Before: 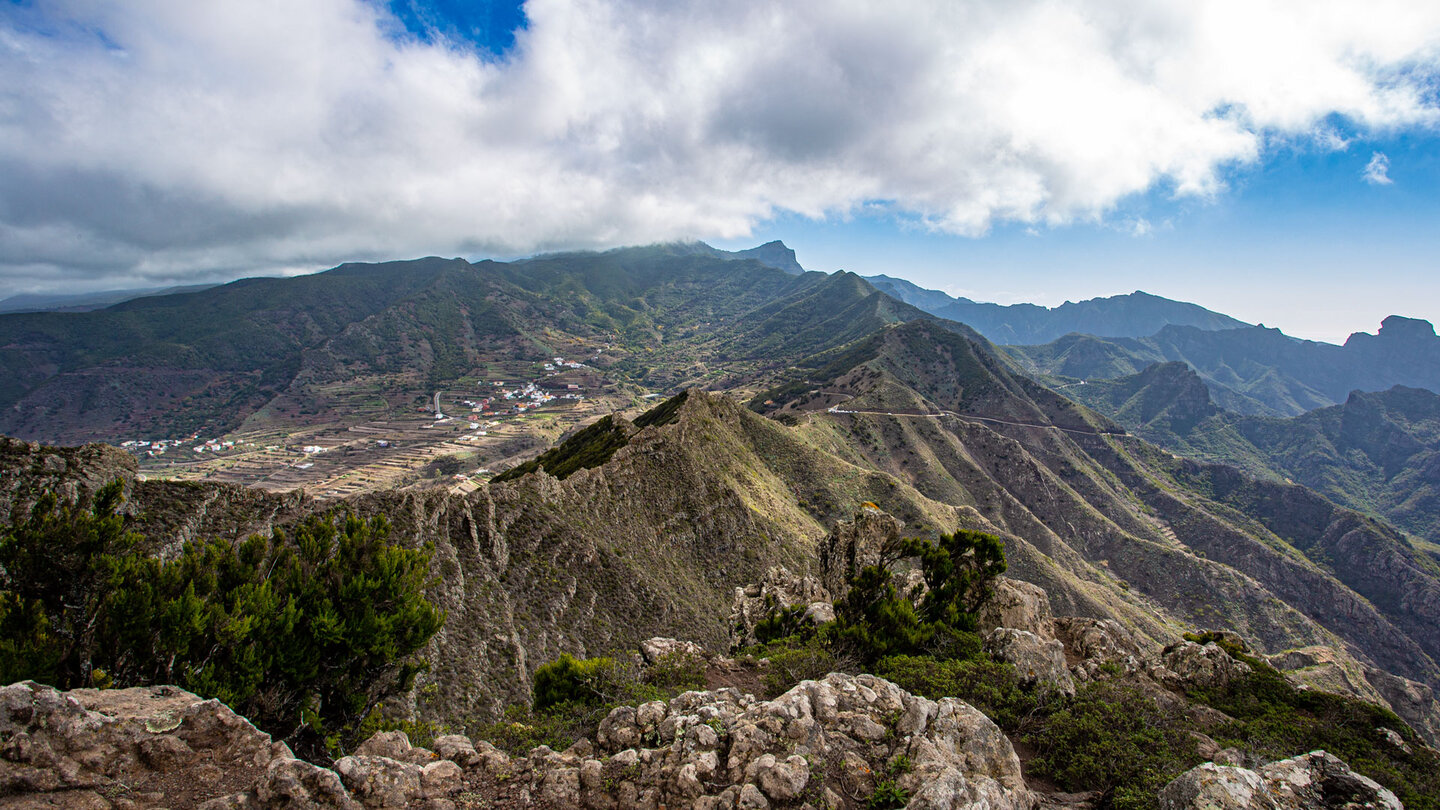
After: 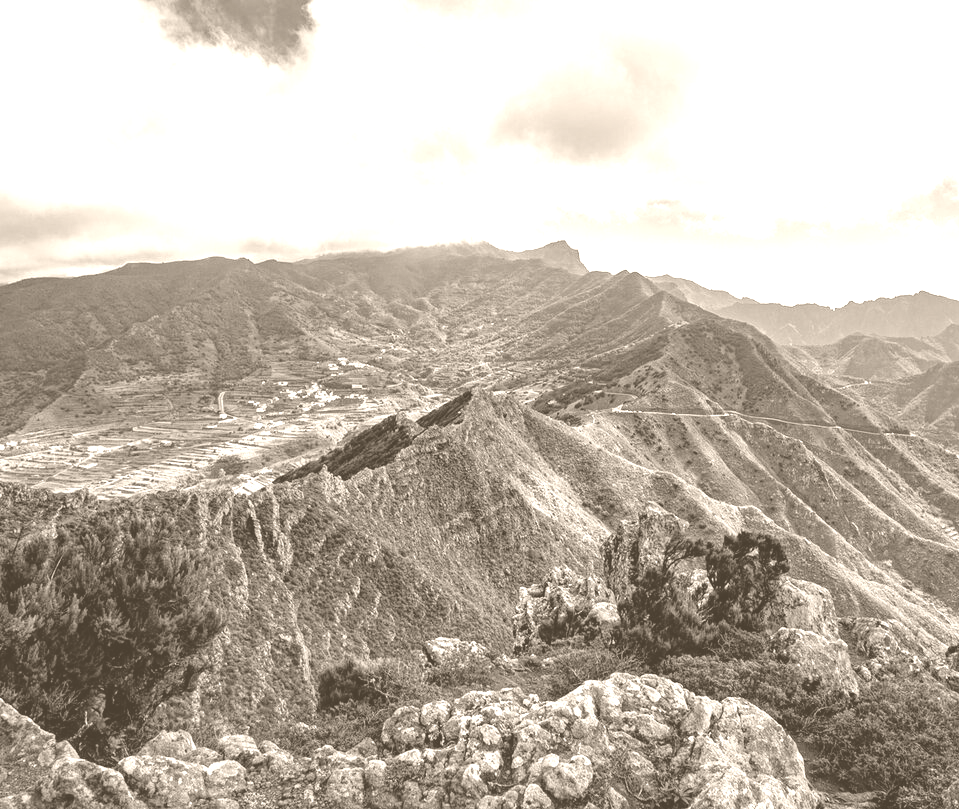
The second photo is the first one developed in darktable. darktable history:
local contrast: highlights 100%, shadows 100%, detail 120%, midtone range 0.2
crop and rotate: left 15.055%, right 18.278%
color balance rgb: perceptual saturation grading › global saturation 25%, global vibrance 20%
colorize: hue 34.49°, saturation 35.33%, source mix 100%, version 1
